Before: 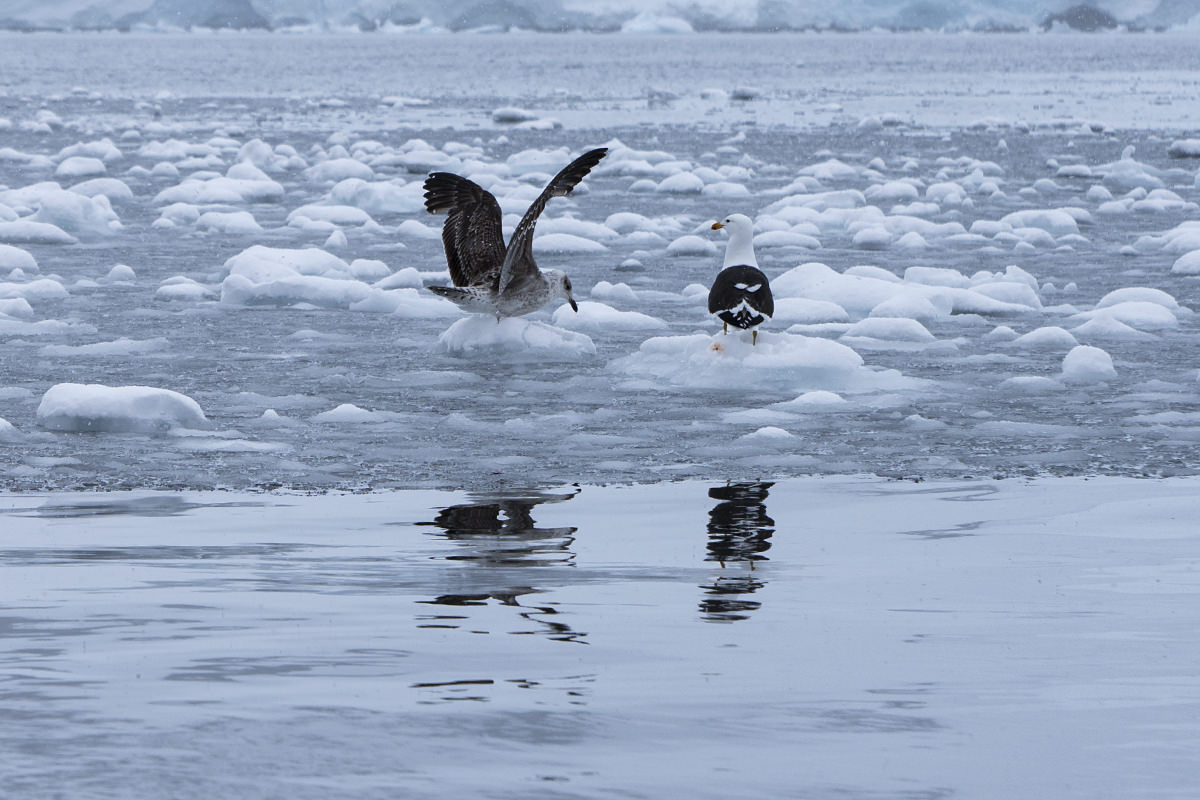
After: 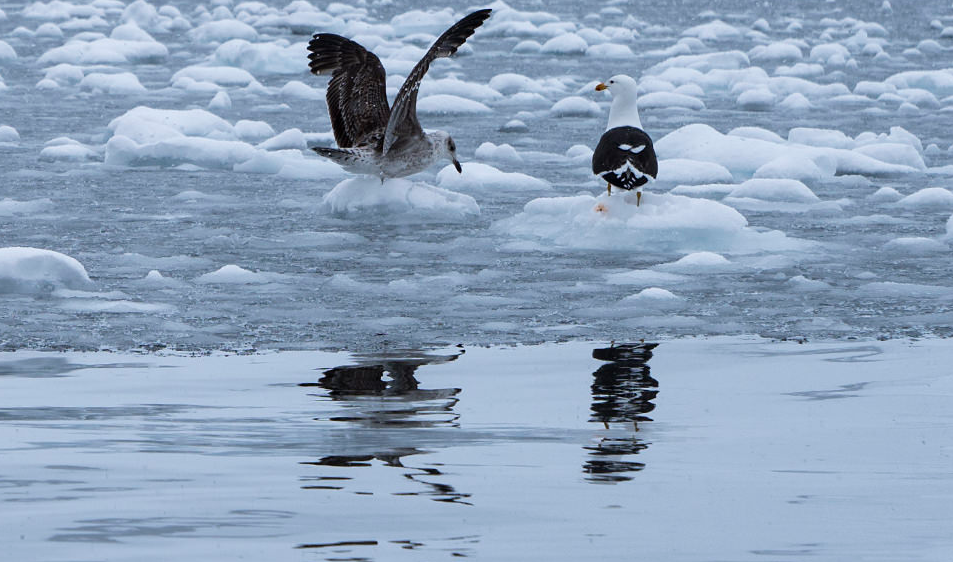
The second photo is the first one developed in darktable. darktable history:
crop: left 9.745%, top 17.41%, right 10.781%, bottom 12.318%
